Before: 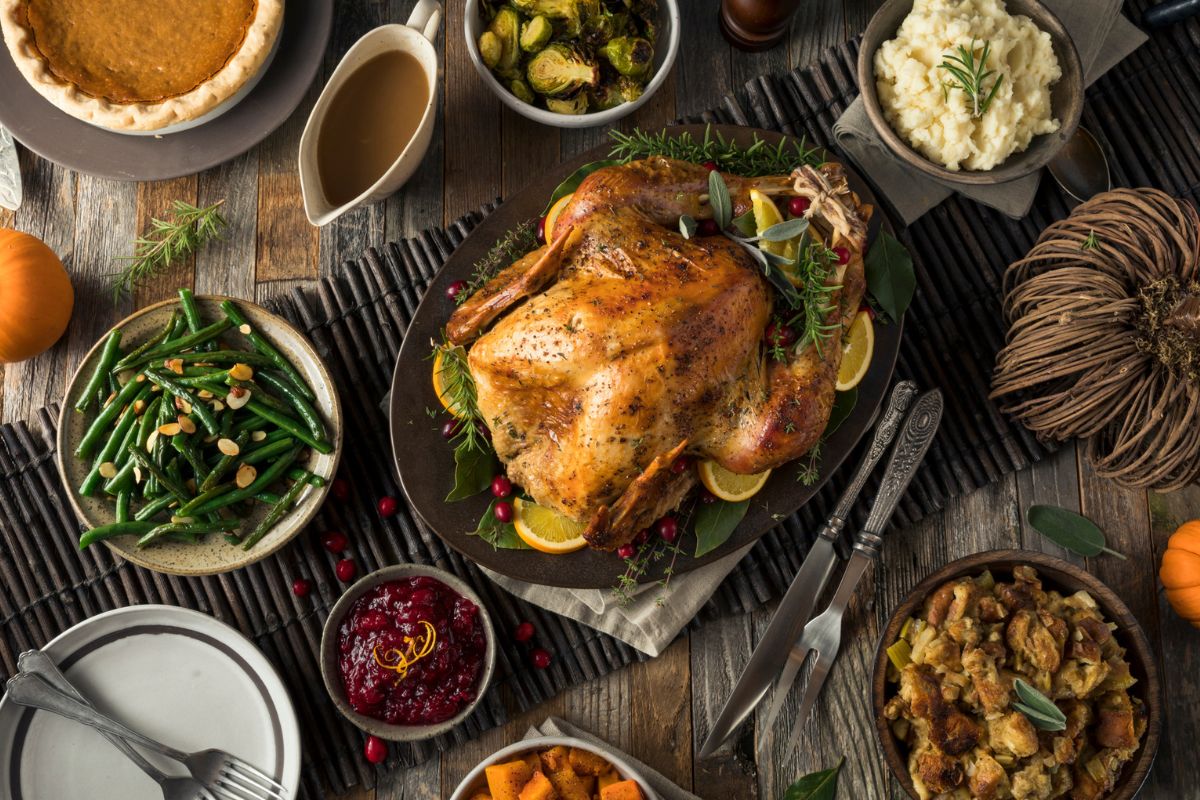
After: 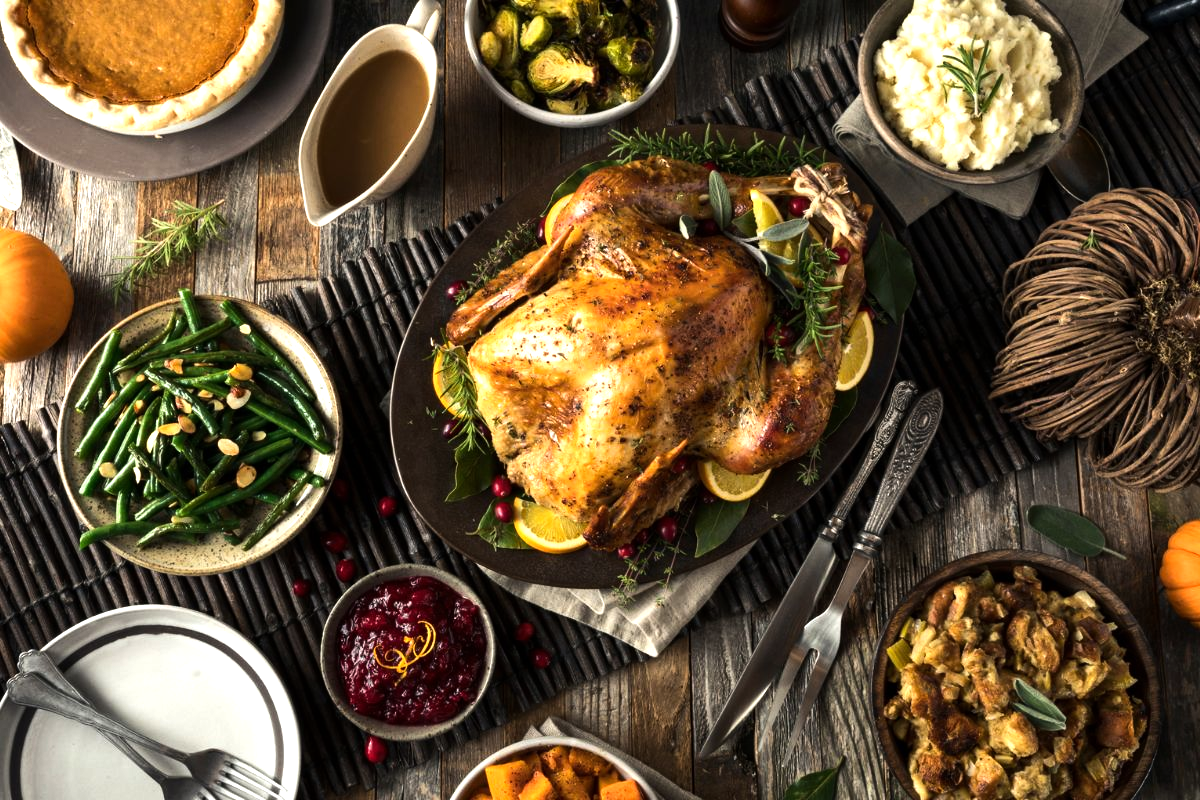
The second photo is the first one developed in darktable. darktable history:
tone equalizer: -8 EV -0.75 EV, -7 EV -0.7 EV, -6 EV -0.6 EV, -5 EV -0.4 EV, -3 EV 0.4 EV, -2 EV 0.6 EV, -1 EV 0.7 EV, +0 EV 0.75 EV, edges refinement/feathering 500, mask exposure compensation -1.57 EV, preserve details no
exposure: exposure 0.2 EV, compensate highlight preservation false
